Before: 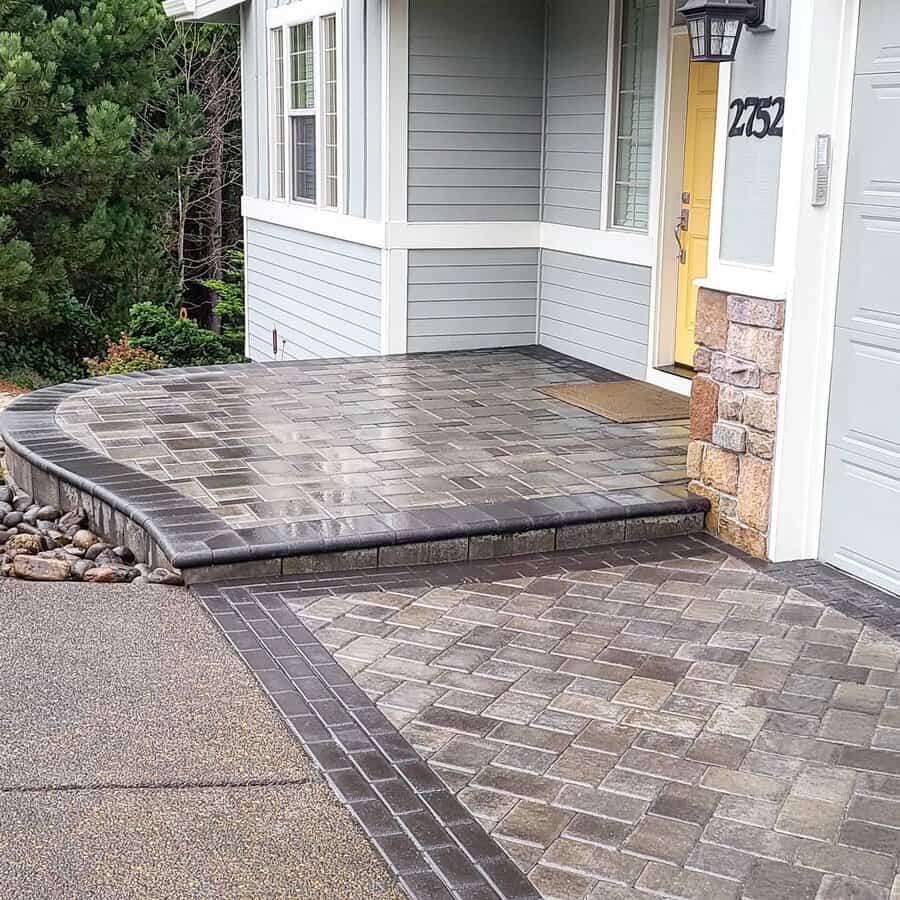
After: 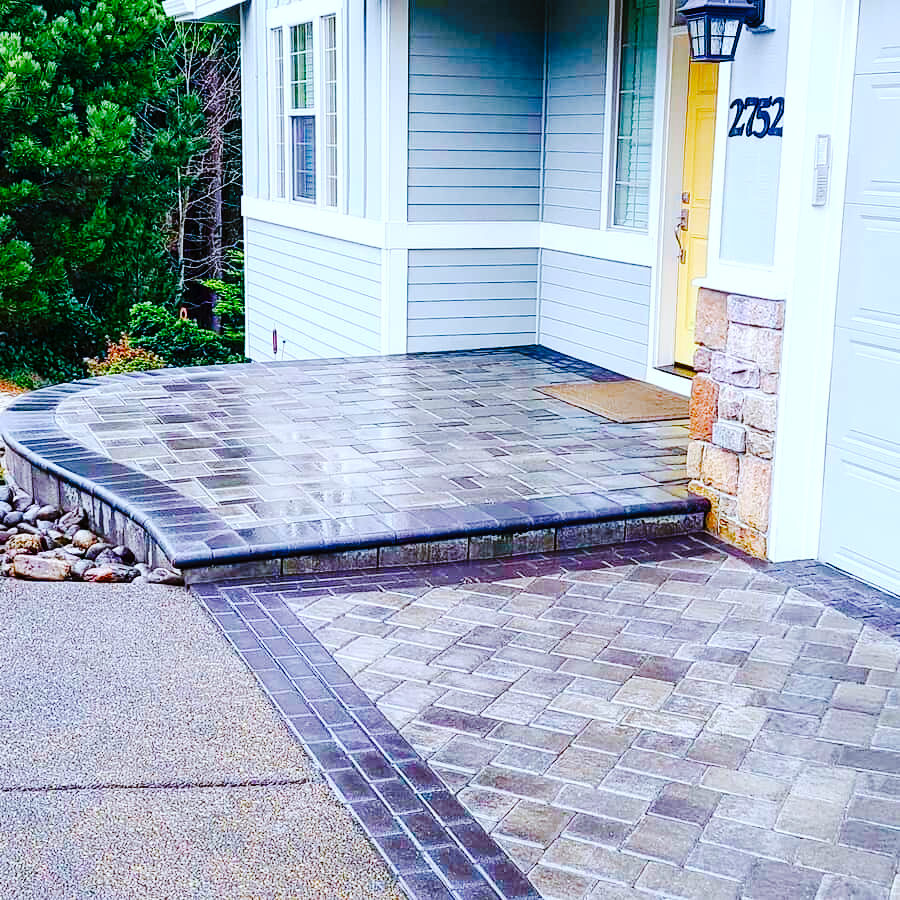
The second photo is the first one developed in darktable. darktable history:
tone curve: curves: ch0 [(0, 0) (0.003, 0.003) (0.011, 0.009) (0.025, 0.018) (0.044, 0.027) (0.069, 0.034) (0.1, 0.043) (0.136, 0.056) (0.177, 0.084) (0.224, 0.138) (0.277, 0.203) (0.335, 0.329) (0.399, 0.451) (0.468, 0.572) (0.543, 0.671) (0.623, 0.754) (0.709, 0.821) (0.801, 0.88) (0.898, 0.938) (1, 1)], preserve colors none
color calibration: illuminant as shot in camera, x 0.379, y 0.381, temperature 4097.6 K
color balance rgb: linear chroma grading › global chroma 15.52%, perceptual saturation grading › global saturation 20%, perceptual saturation grading › highlights -25.361%, perceptual saturation grading › shadows 49.488%, global vibrance 11.322%, contrast 4.765%
contrast brightness saturation: saturation 0.184
